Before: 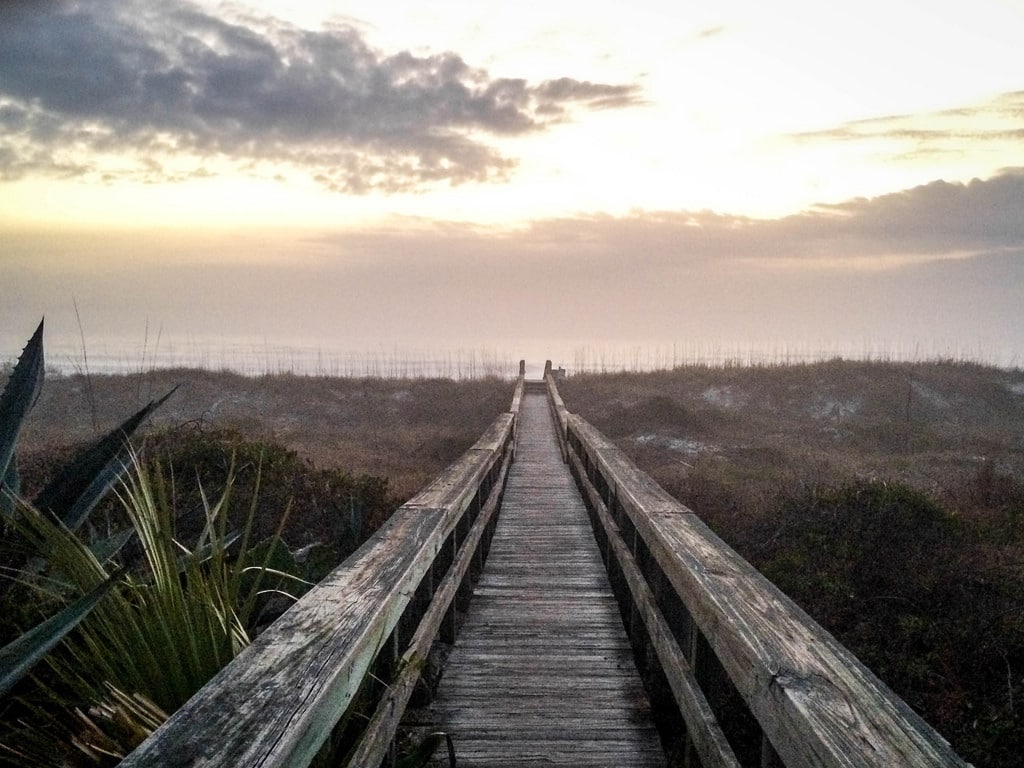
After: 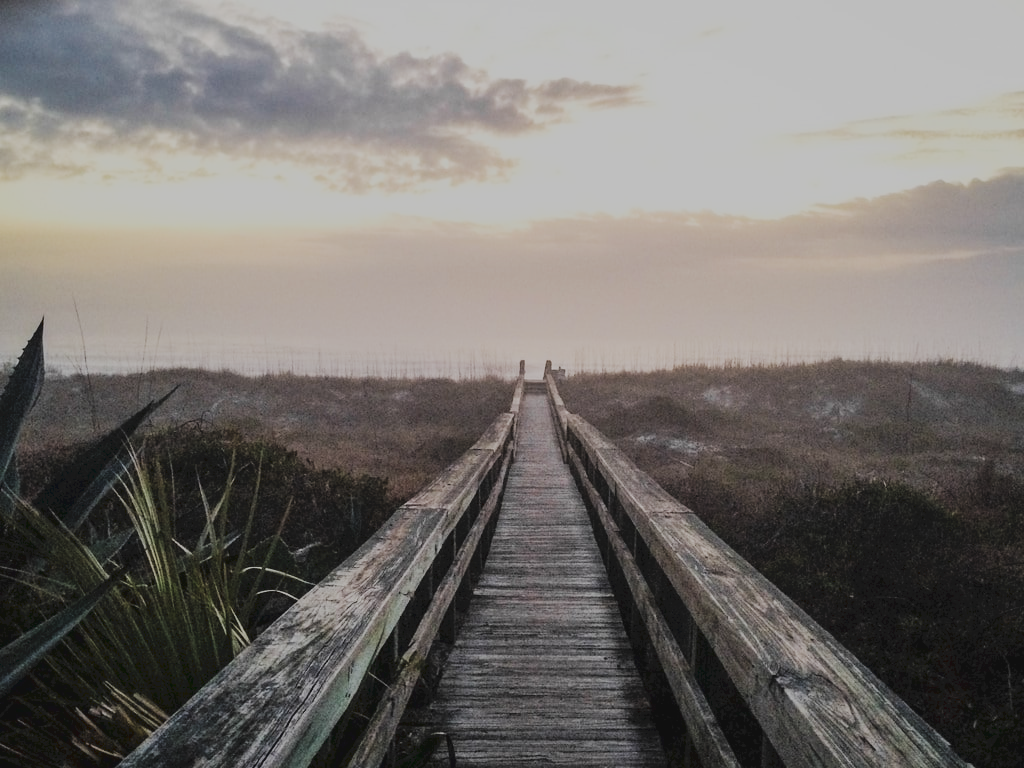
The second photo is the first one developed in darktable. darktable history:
filmic rgb: black relative exposure -7.1 EV, white relative exposure 5.37 EV, hardness 3.03, iterations of high-quality reconstruction 0
tone curve: curves: ch0 [(0, 0) (0.003, 0.08) (0.011, 0.088) (0.025, 0.104) (0.044, 0.122) (0.069, 0.141) (0.1, 0.161) (0.136, 0.181) (0.177, 0.209) (0.224, 0.246) (0.277, 0.293) (0.335, 0.343) (0.399, 0.399) (0.468, 0.464) (0.543, 0.54) (0.623, 0.616) (0.709, 0.694) (0.801, 0.757) (0.898, 0.821) (1, 1)], preserve colors none
